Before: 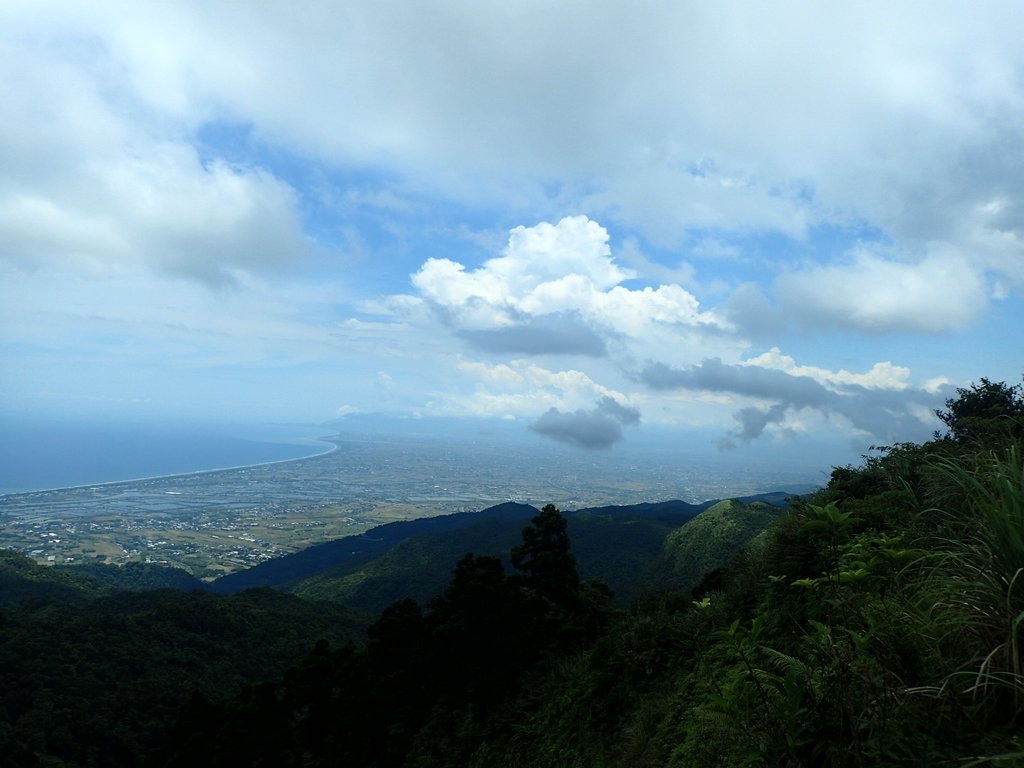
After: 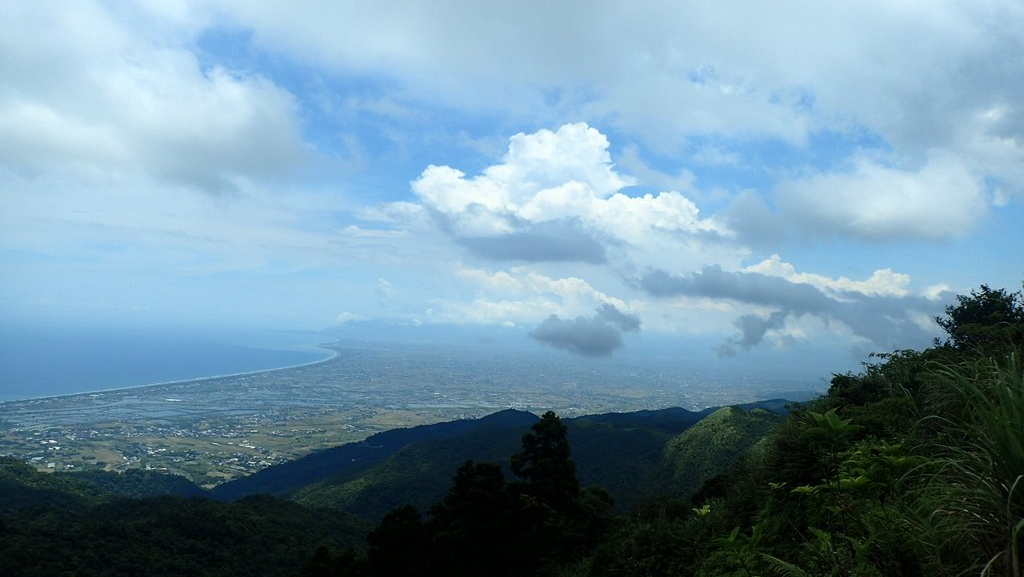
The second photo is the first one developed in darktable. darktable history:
crop and rotate: top 12.188%, bottom 12.553%
